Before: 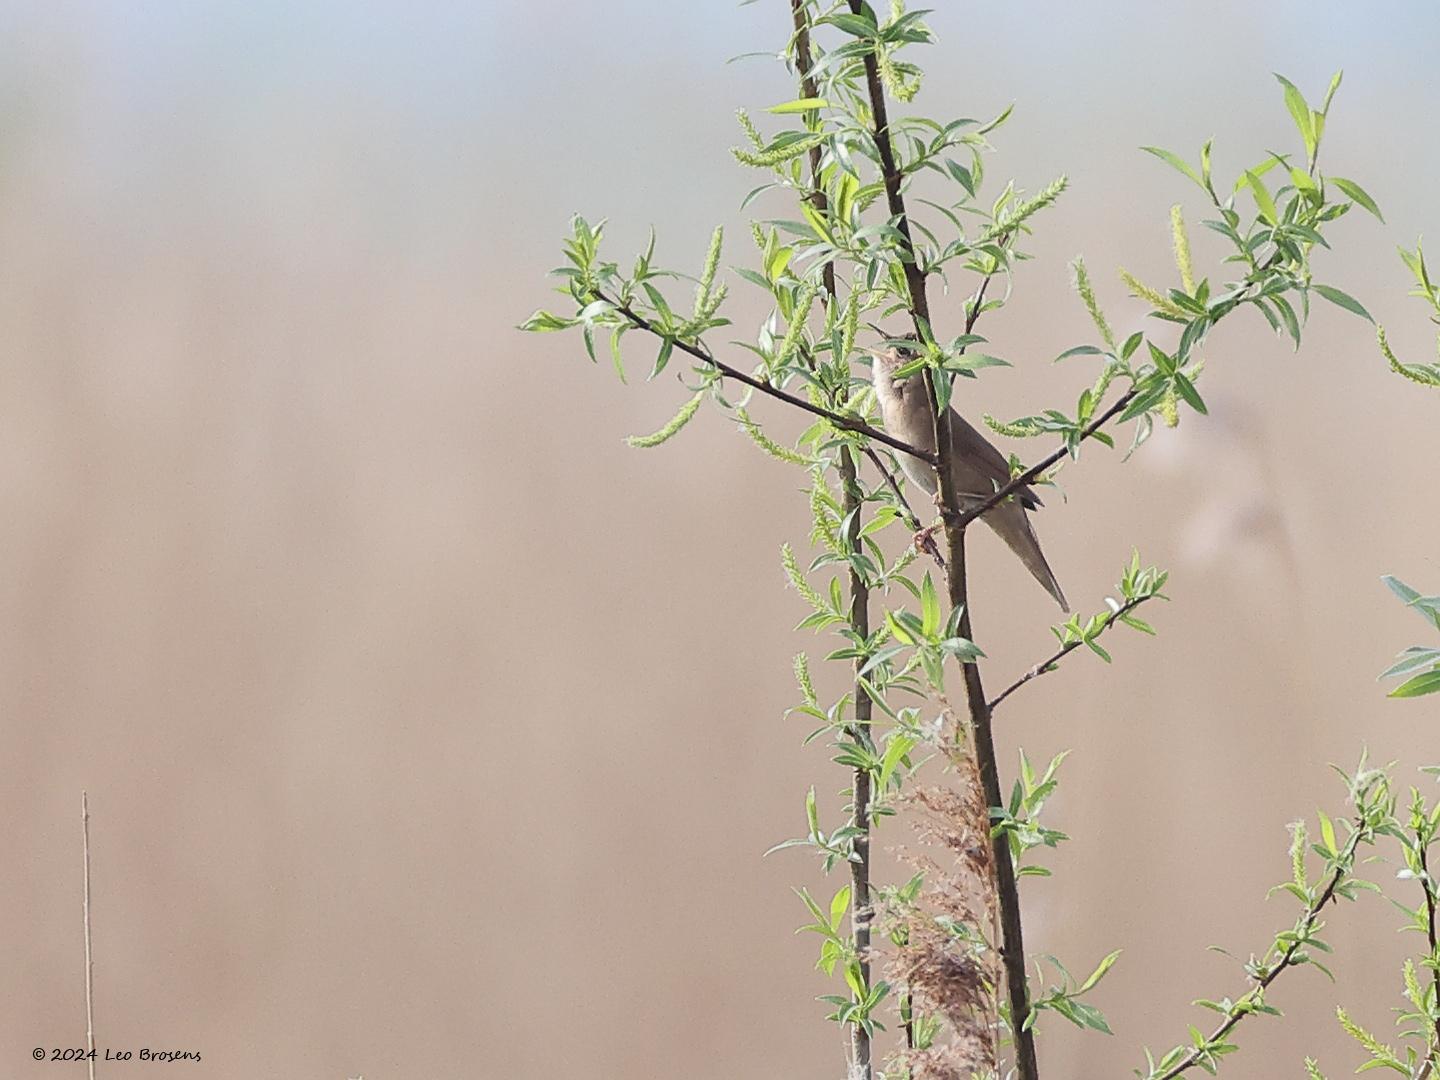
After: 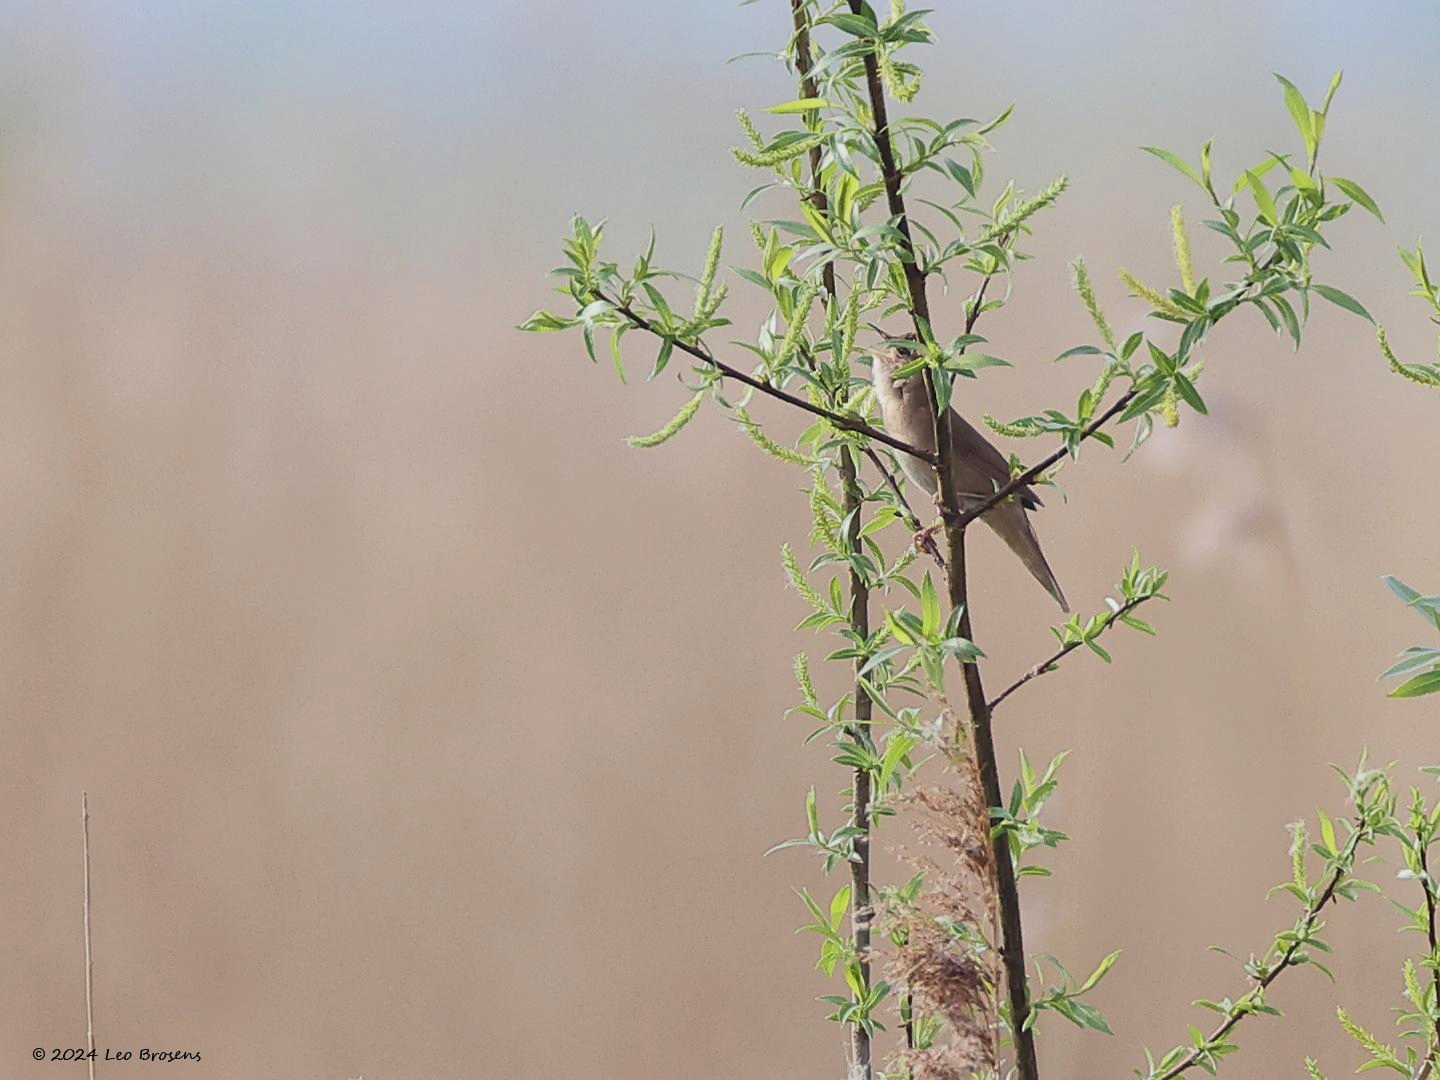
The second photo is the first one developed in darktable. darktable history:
exposure: exposure -0.293 EV, compensate highlight preservation false
velvia: strength 17%
tone equalizer: -8 EV 0.06 EV, smoothing diameter 25%, edges refinement/feathering 10, preserve details guided filter
